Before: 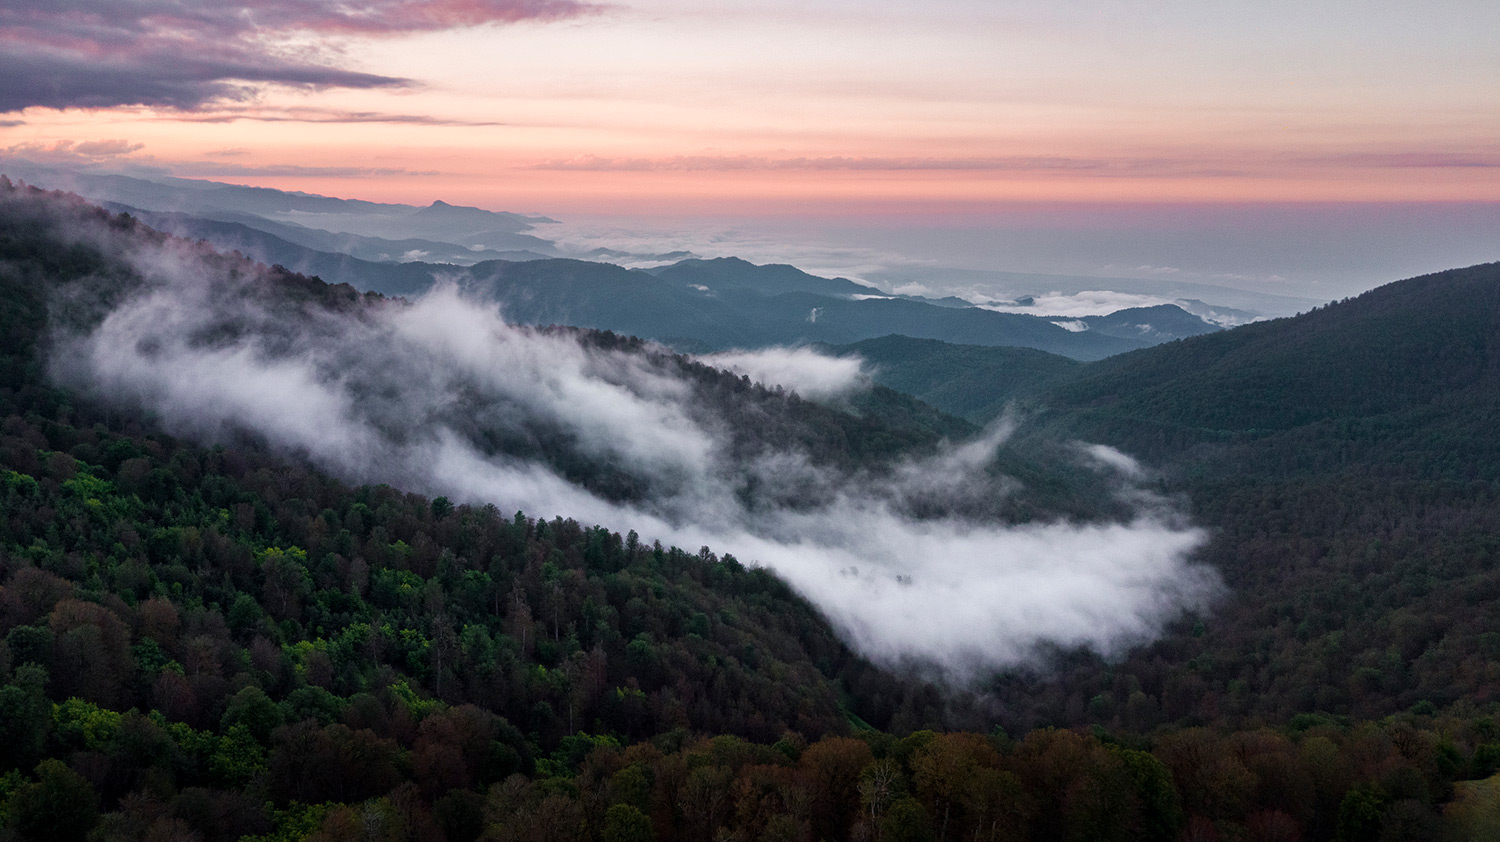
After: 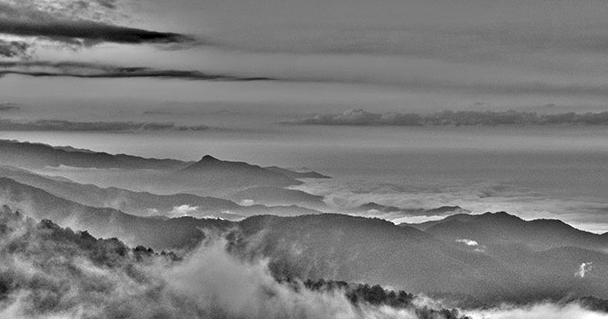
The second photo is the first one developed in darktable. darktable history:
crop: left 15.452%, top 5.459%, right 43.956%, bottom 56.62%
base curve: curves: ch0 [(0, 0) (0.283, 0.295) (1, 1)], preserve colors none
highpass: sharpness 49.79%, contrast boost 49.79%
color contrast: green-magenta contrast 1.1, blue-yellow contrast 1.1, unbound 0
